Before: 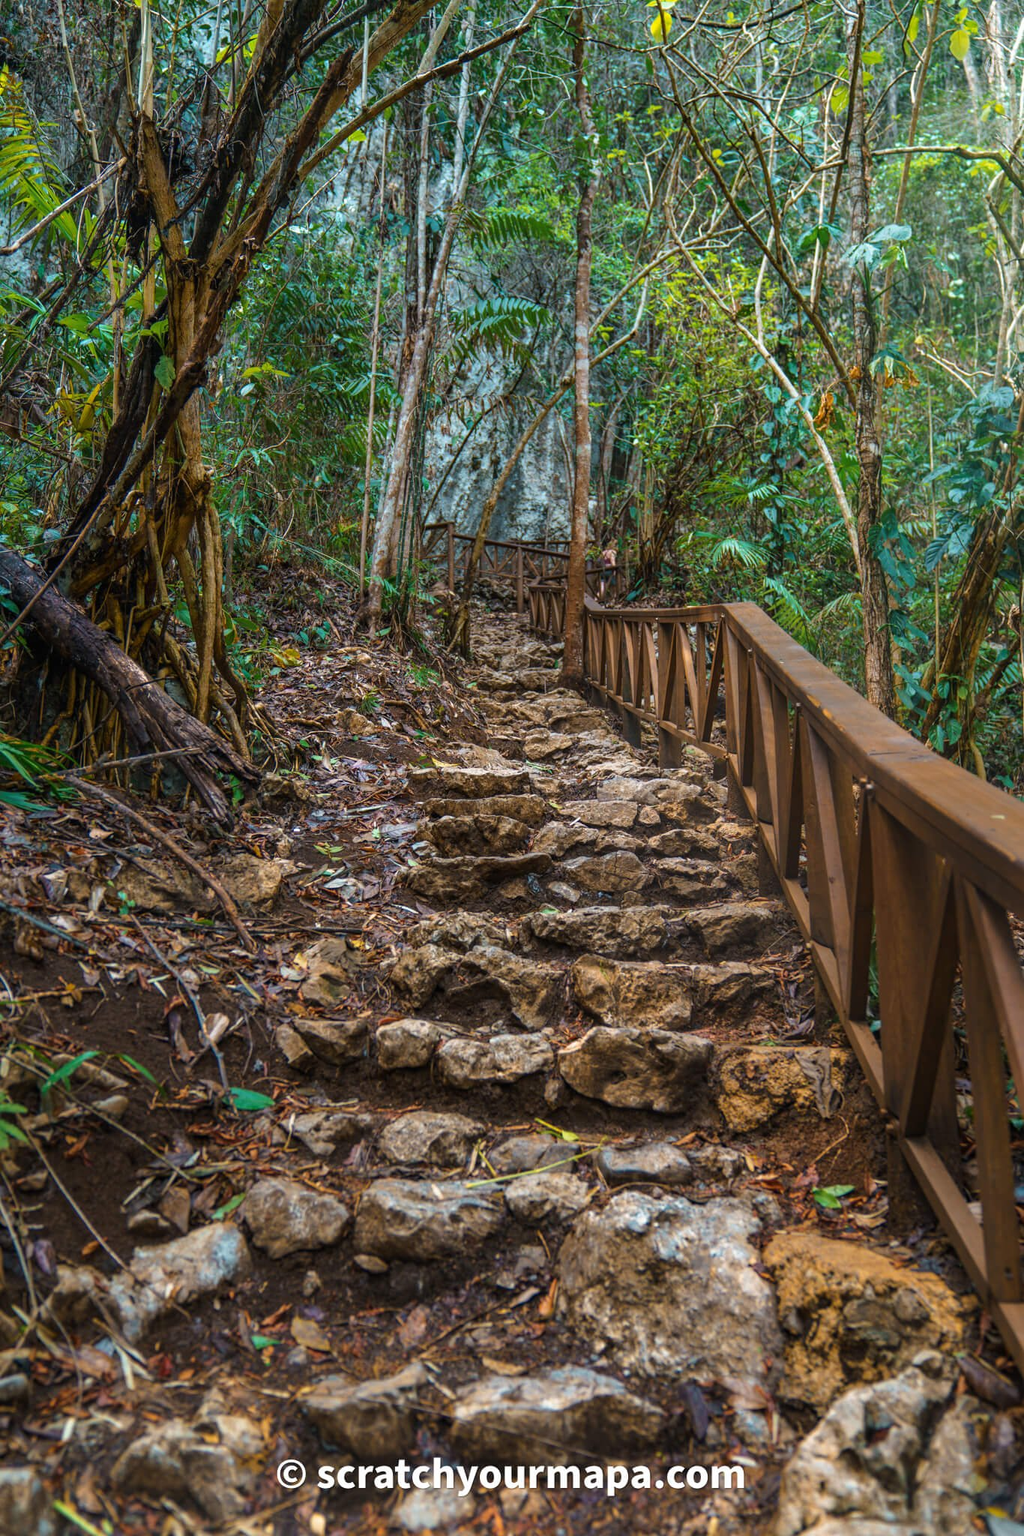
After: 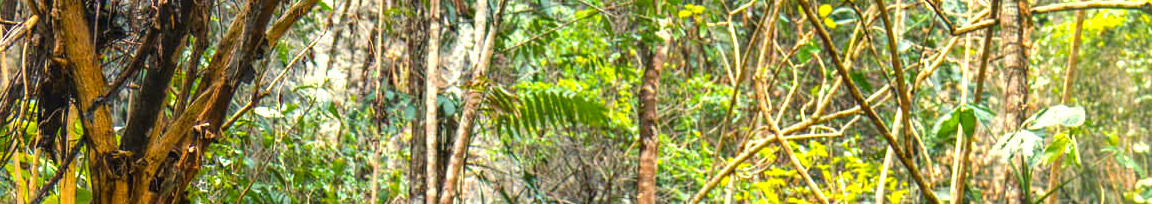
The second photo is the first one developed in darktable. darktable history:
color correction: highlights a* 15, highlights b* 31.55
exposure: black level correction 0, exposure 1.1 EV, compensate highlight preservation false
crop and rotate: left 9.644%, top 9.491%, right 6.021%, bottom 80.509%
